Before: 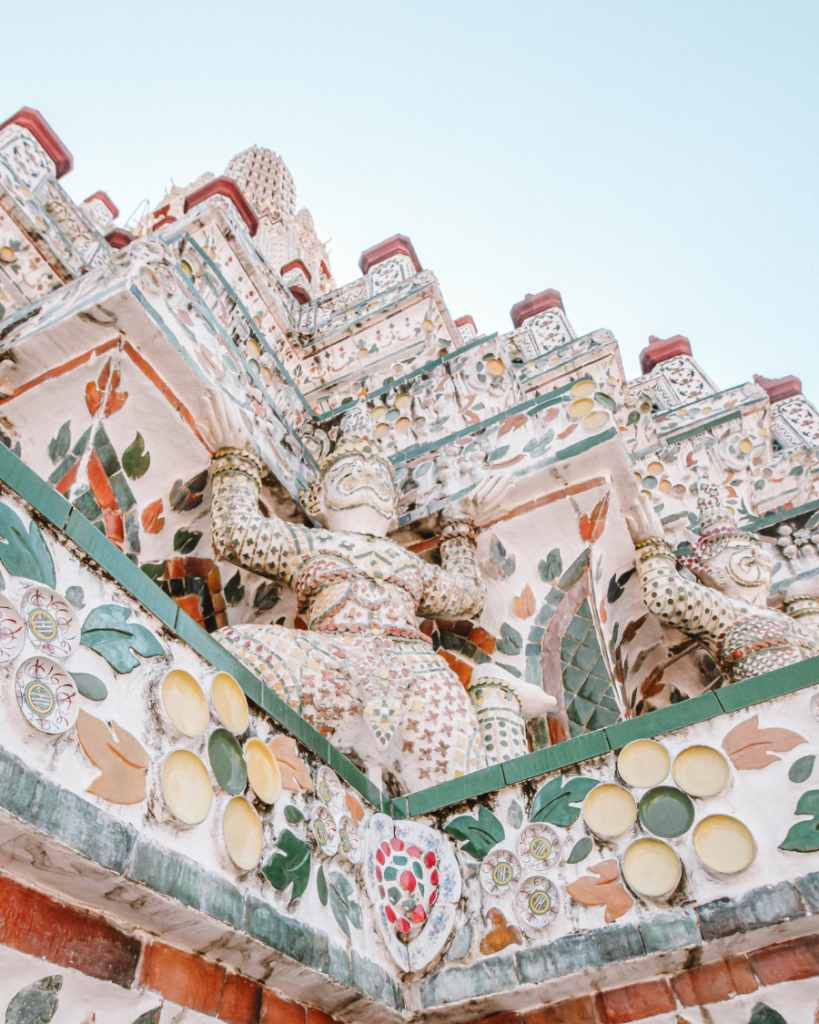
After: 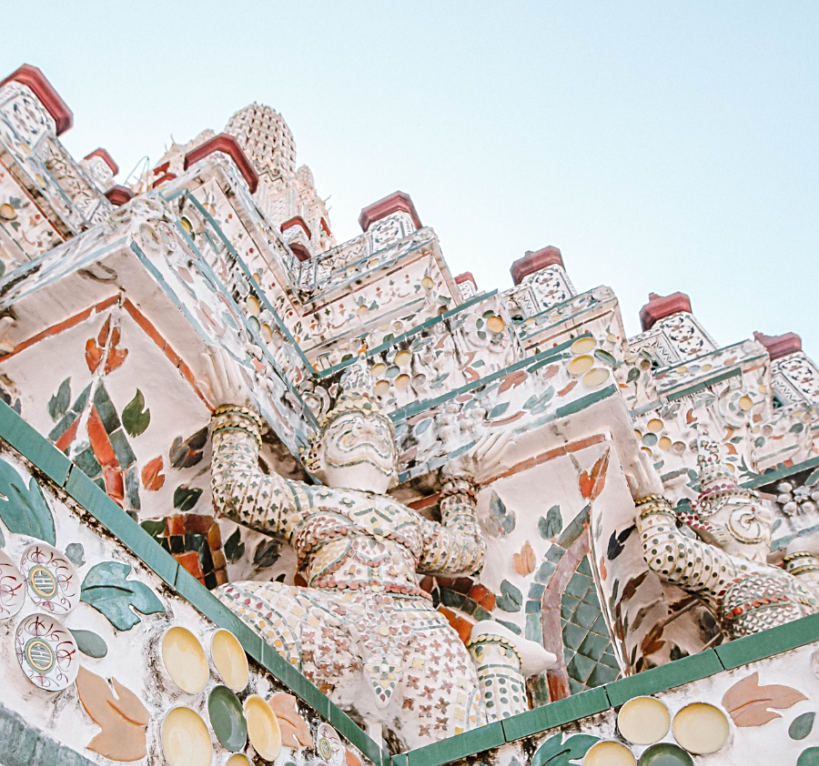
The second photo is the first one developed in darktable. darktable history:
sharpen: on, module defaults
crop: top 4.247%, bottom 20.895%
